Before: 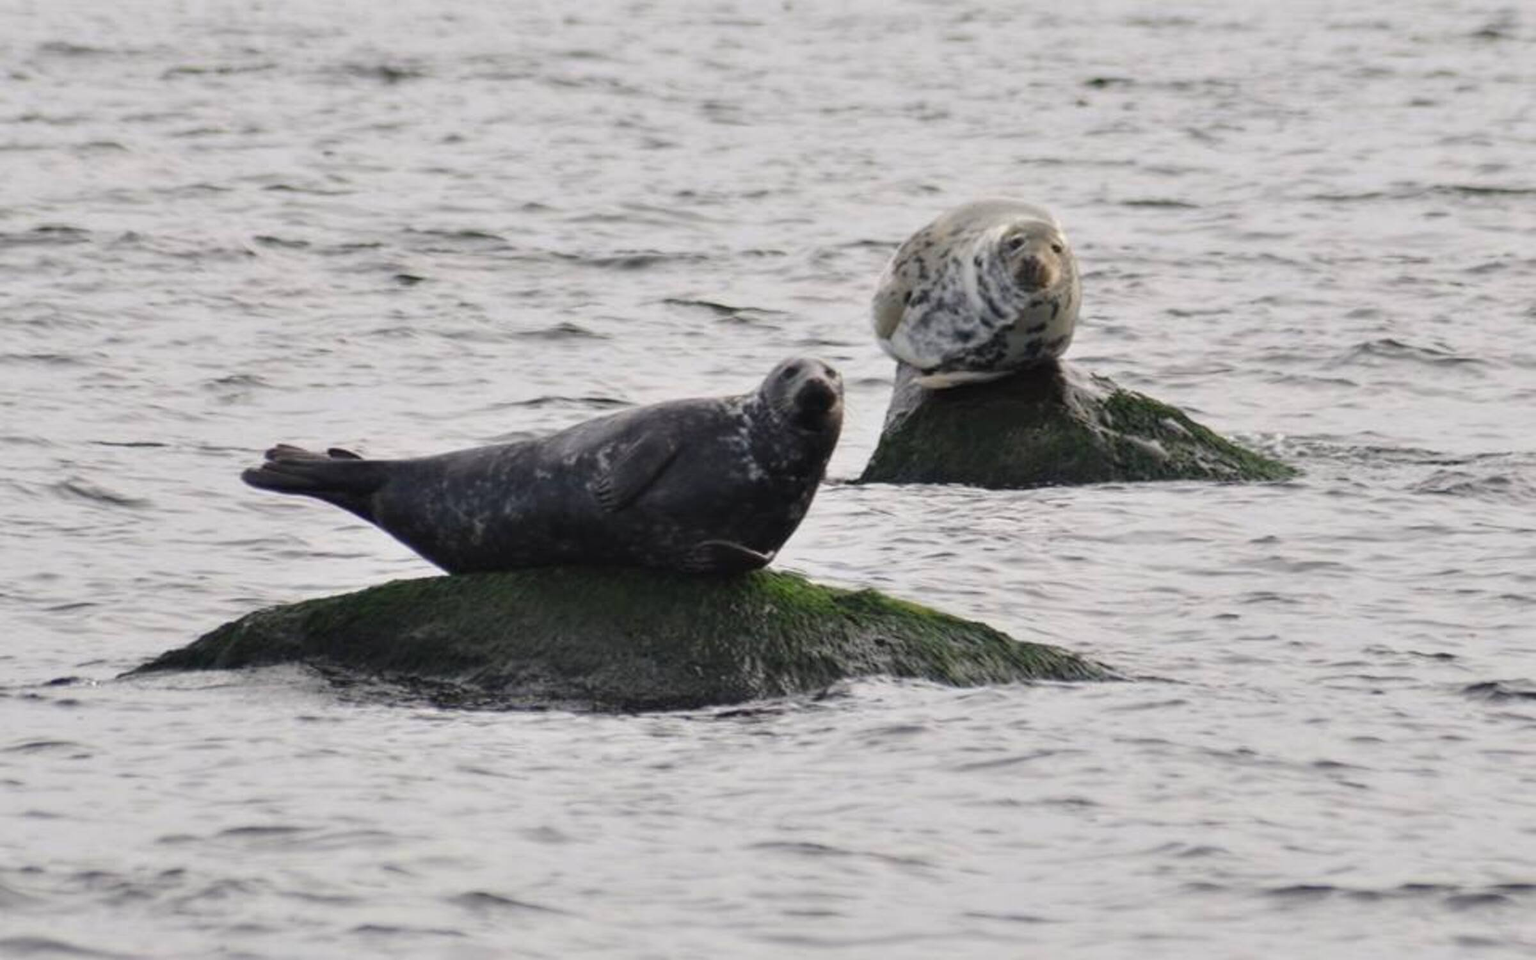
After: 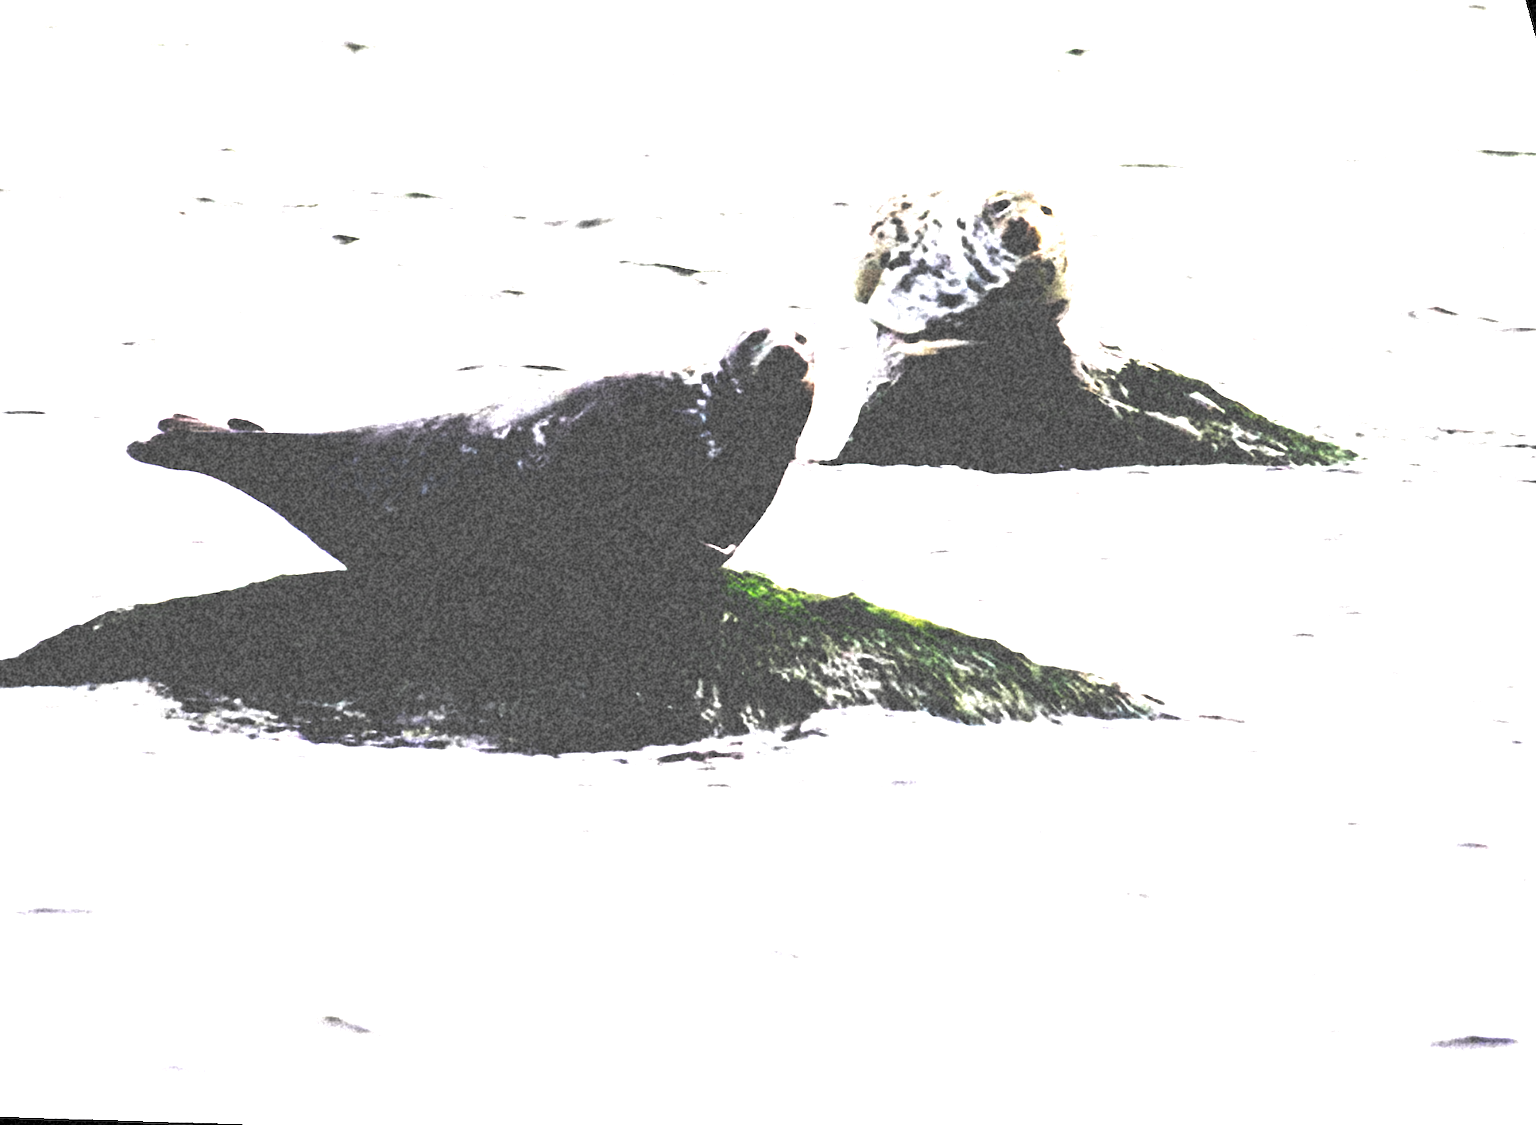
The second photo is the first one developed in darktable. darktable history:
grain: coarseness 46.9 ISO, strength 50.21%, mid-tones bias 0%
tone equalizer: -8 EV -1.08 EV, -7 EV -1.01 EV, -6 EV -0.867 EV, -5 EV -0.578 EV, -3 EV 0.578 EV, -2 EV 0.867 EV, -1 EV 1.01 EV, +0 EV 1.08 EV, edges refinement/feathering 500, mask exposure compensation -1.57 EV, preserve details no
crop: top 0.05%, bottom 0.098%
exposure: compensate highlight preservation false
rotate and perspective: rotation 0.72°, lens shift (vertical) -0.352, lens shift (horizontal) -0.051, crop left 0.152, crop right 0.859, crop top 0.019, crop bottom 0.964
levels: levels [0, 0.352, 0.703]
tone curve: curves: ch0 [(0, 0) (0.003, 0.26) (0.011, 0.26) (0.025, 0.26) (0.044, 0.257) (0.069, 0.257) (0.1, 0.257) (0.136, 0.255) (0.177, 0.258) (0.224, 0.272) (0.277, 0.294) (0.335, 0.346) (0.399, 0.422) (0.468, 0.536) (0.543, 0.657) (0.623, 0.757) (0.709, 0.823) (0.801, 0.872) (0.898, 0.92) (1, 1)], preserve colors none
